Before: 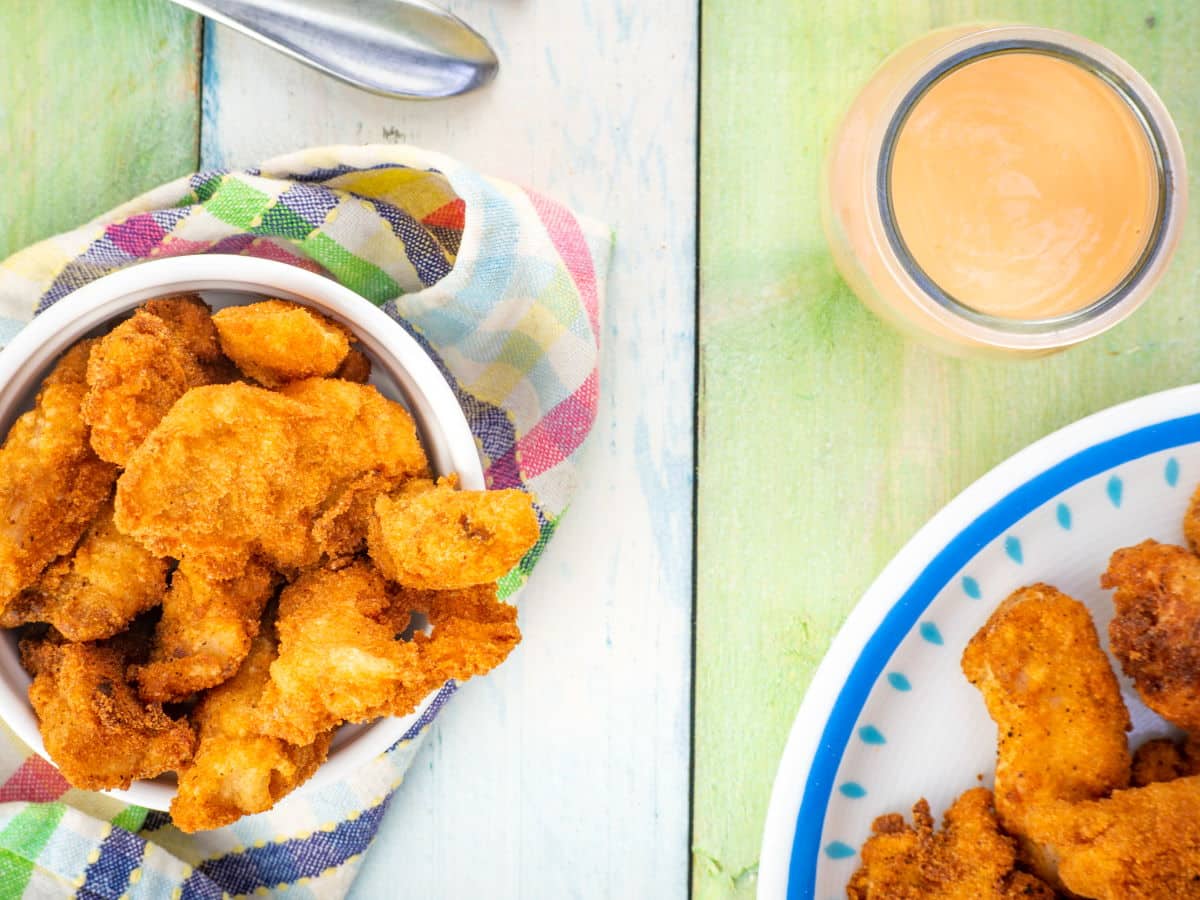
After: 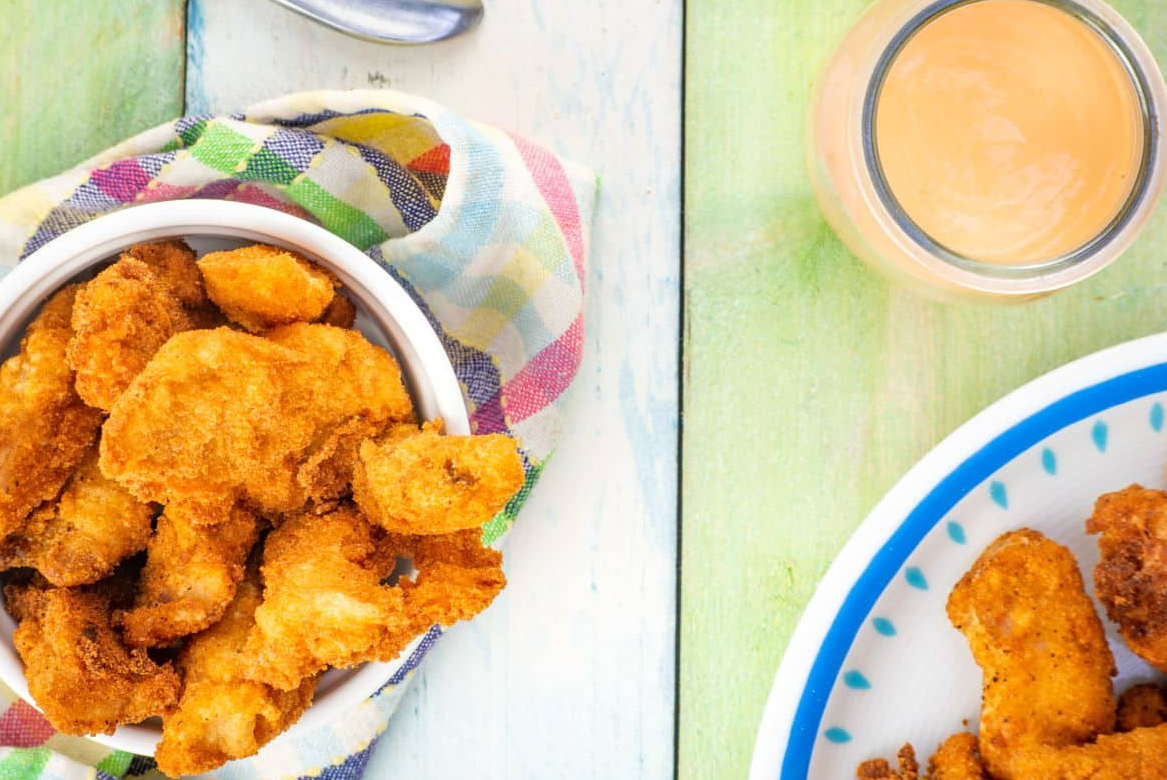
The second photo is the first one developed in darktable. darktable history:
crop: left 1.267%, top 6.182%, right 1.481%, bottom 7.131%
